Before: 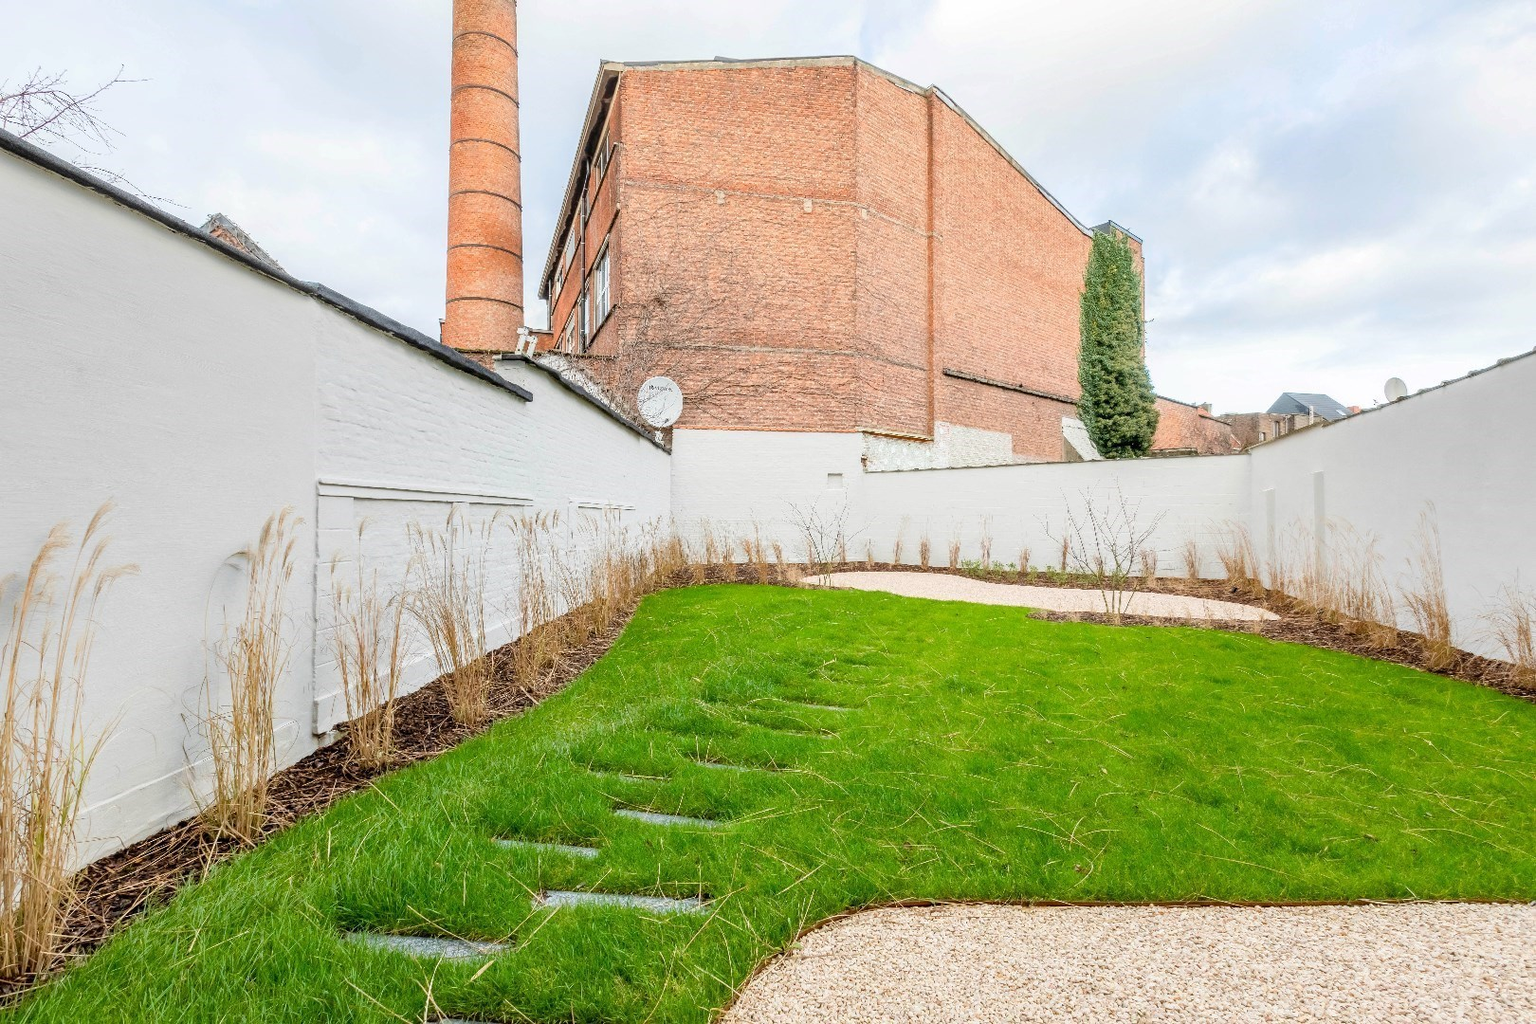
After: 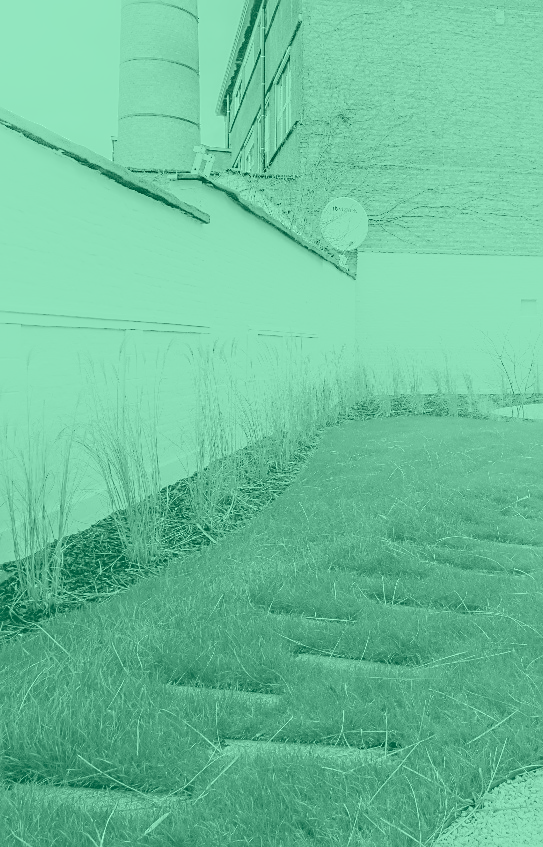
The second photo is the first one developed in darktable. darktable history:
colorize: hue 147.6°, saturation 65%, lightness 21.64%
crop and rotate: left 21.77%, top 18.528%, right 44.676%, bottom 2.997%
sharpen: radius 1.864, amount 0.398, threshold 1.271
shadows and highlights: shadows -54.3, highlights 86.09, soften with gaussian
